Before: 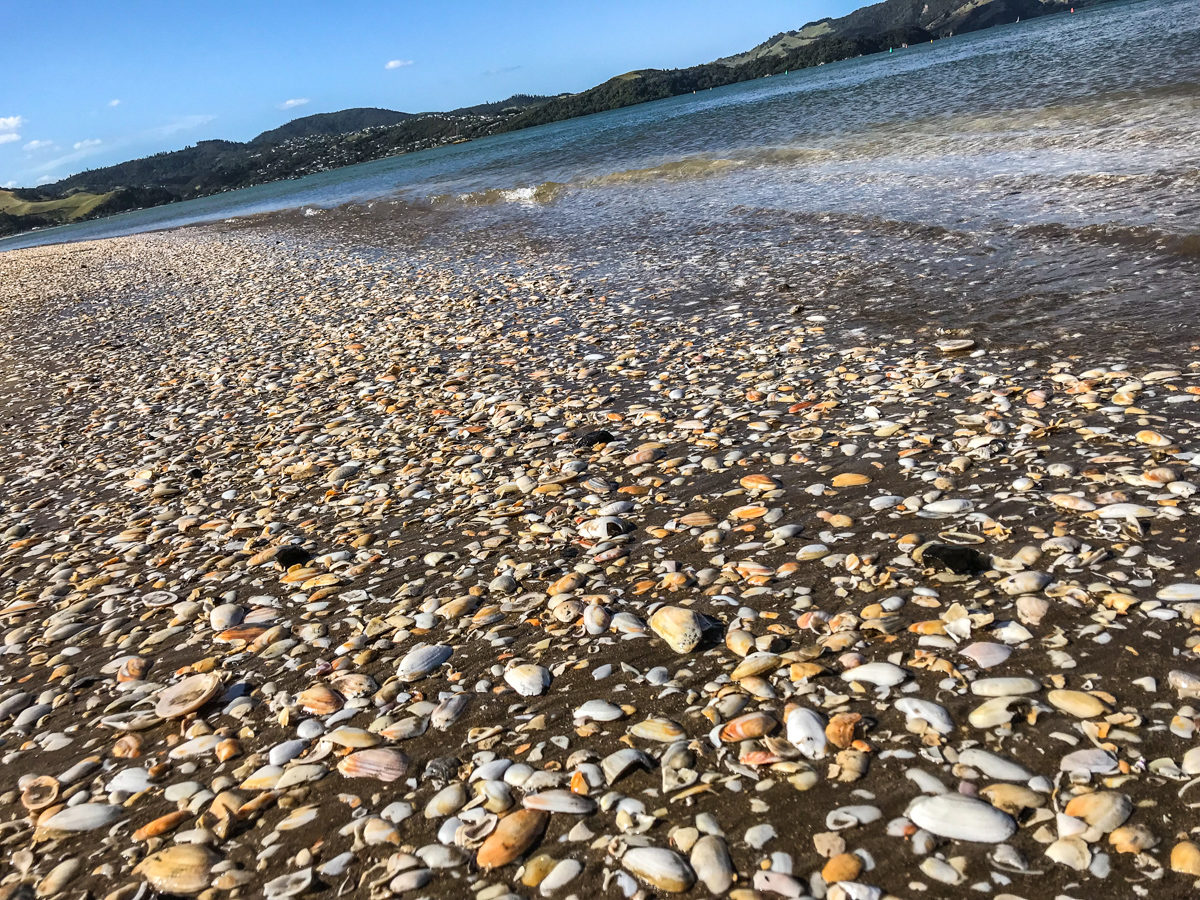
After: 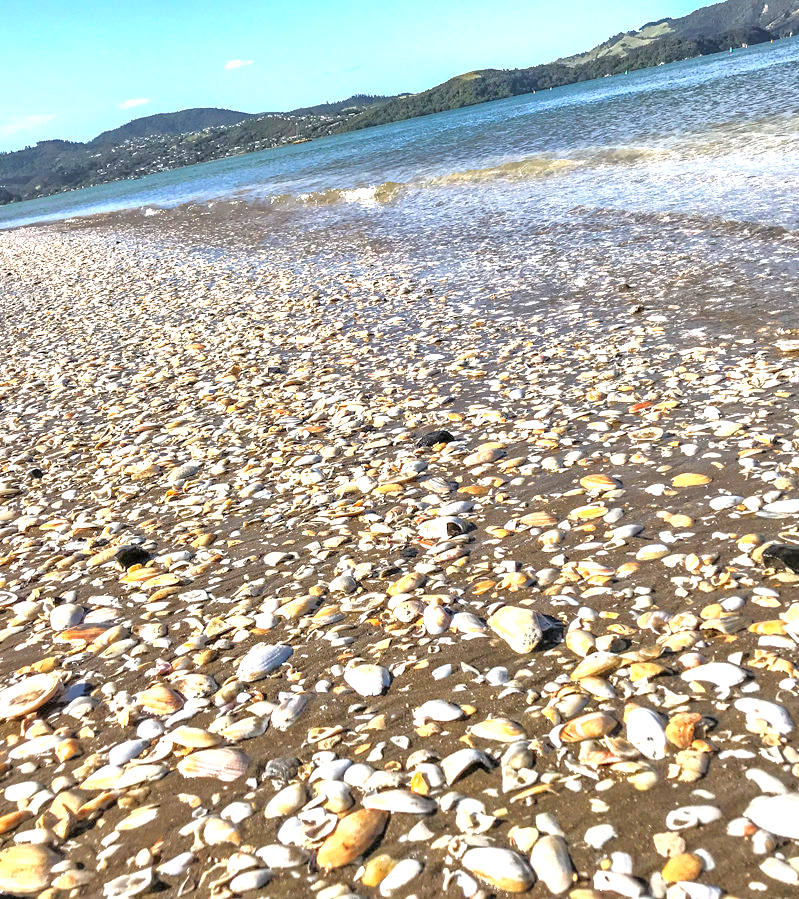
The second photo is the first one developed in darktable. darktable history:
exposure: black level correction 0, exposure 1.1 EV, compensate exposure bias true, compensate highlight preservation false
crop and rotate: left 13.342%, right 19.991%
tone equalizer: -7 EV 0.15 EV, -6 EV 0.6 EV, -5 EV 1.15 EV, -4 EV 1.33 EV, -3 EV 1.15 EV, -2 EV 0.6 EV, -1 EV 0.15 EV, mask exposure compensation -0.5 EV
